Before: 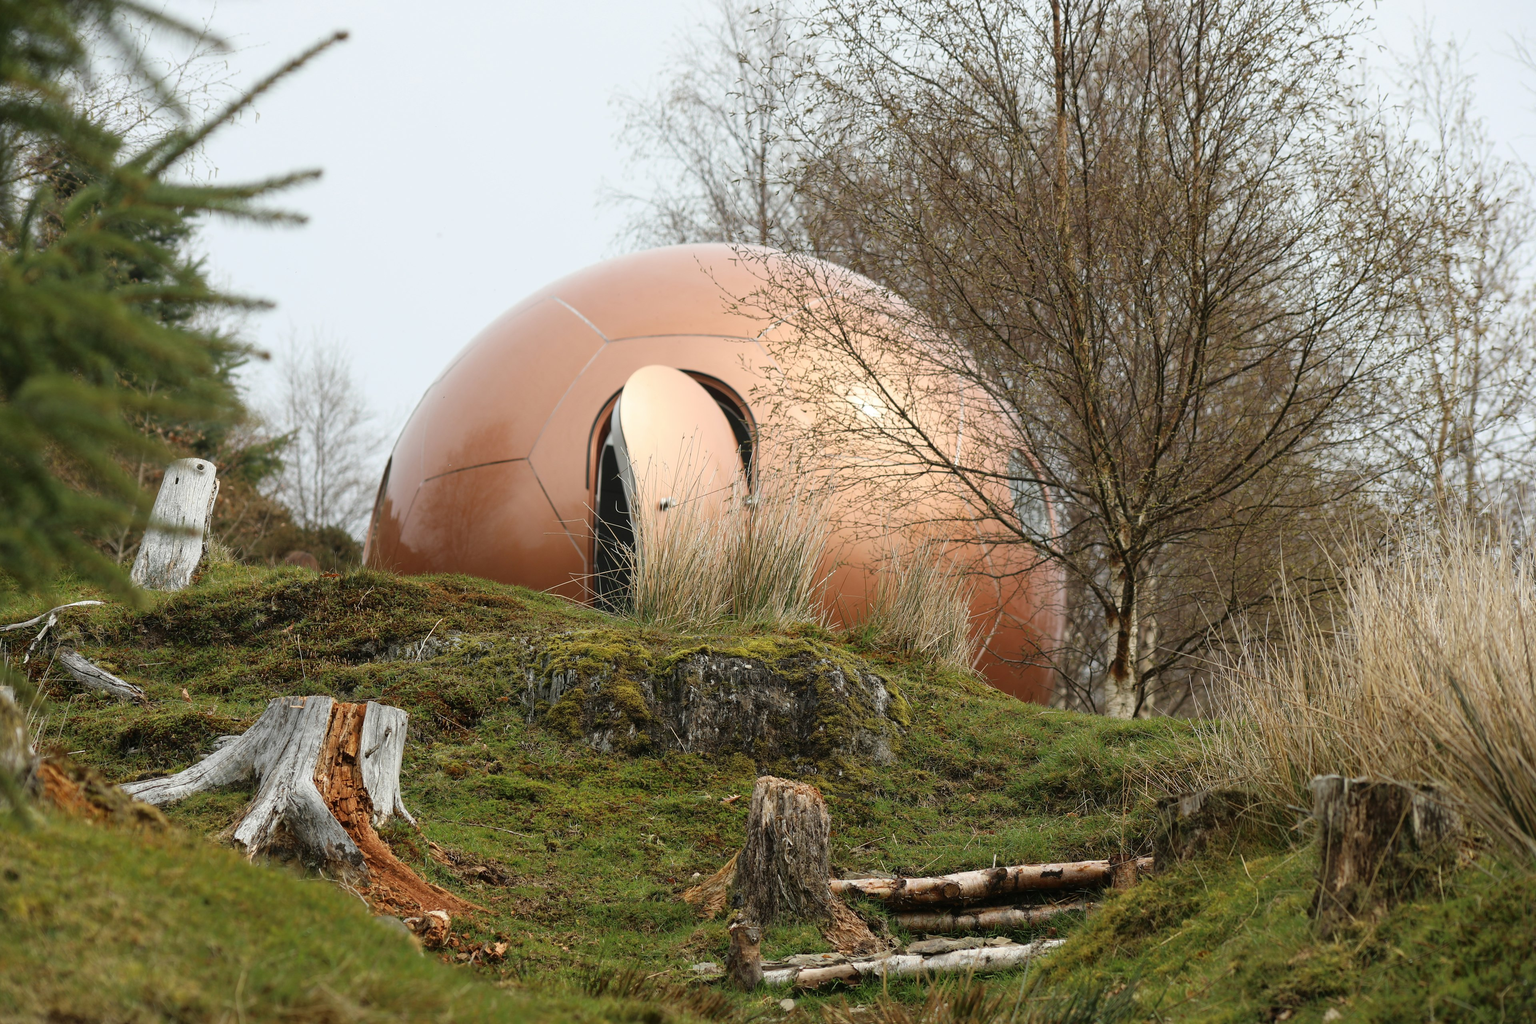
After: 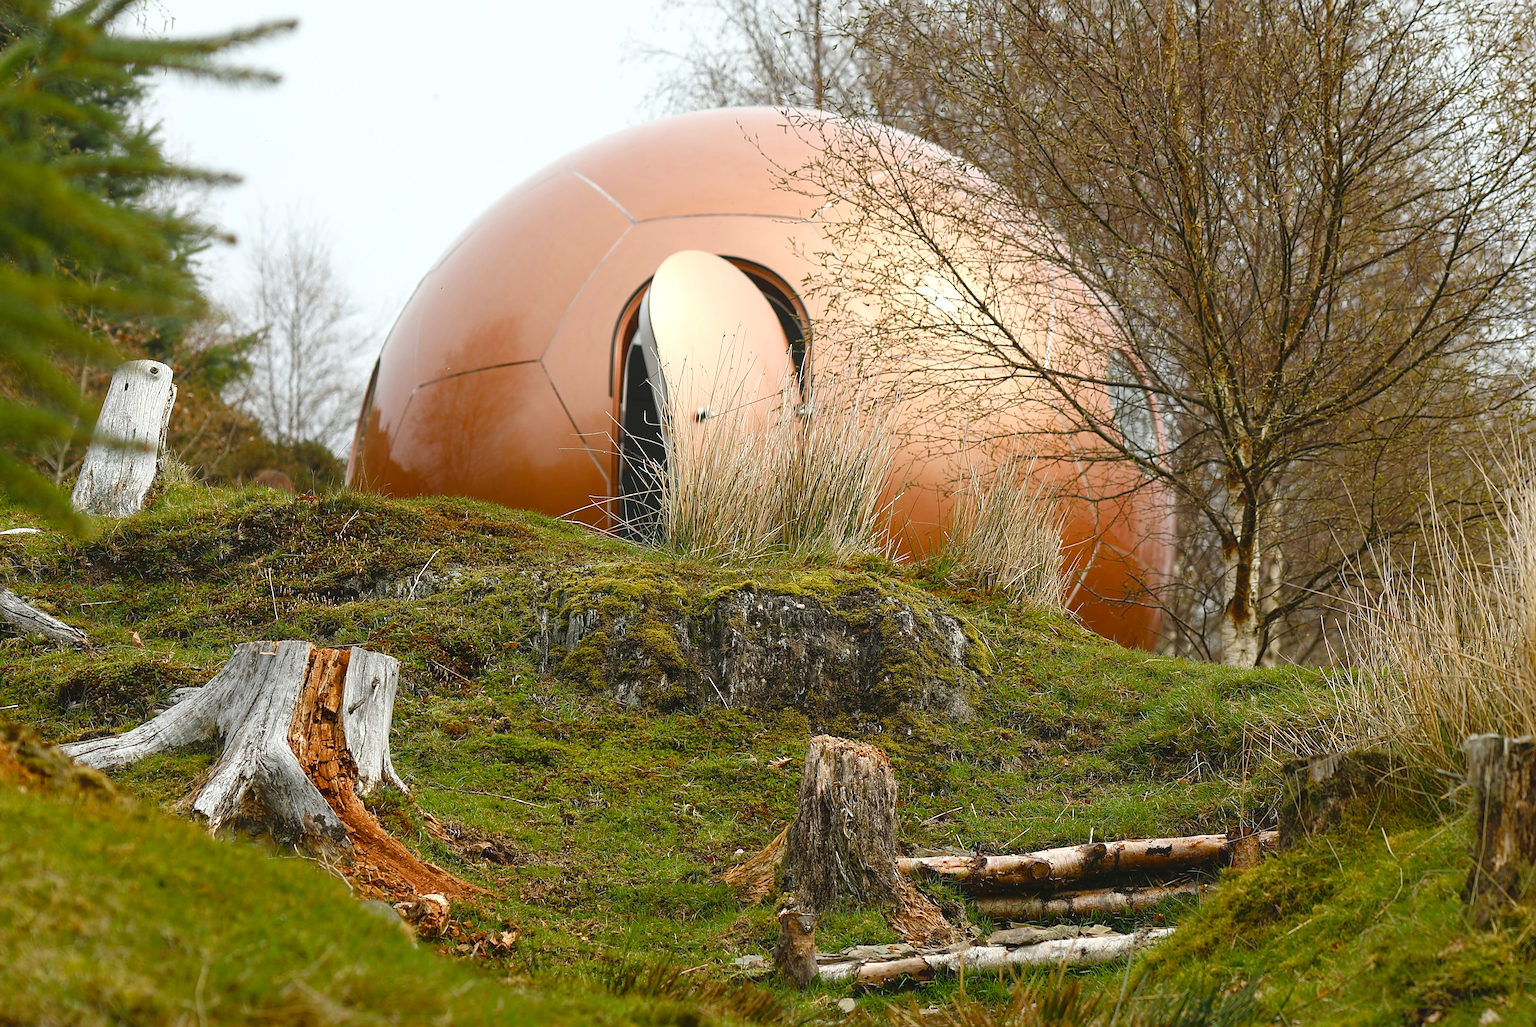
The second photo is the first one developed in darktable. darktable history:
exposure: exposure 0.203 EV, compensate highlight preservation false
sharpen: amount 0.494
crop and rotate: left 4.579%, top 14.968%, right 10.666%
color balance rgb: global offset › luminance 0.489%, global offset › hue 61.47°, perceptual saturation grading › global saturation 45.337%, perceptual saturation grading › highlights -49.653%, perceptual saturation grading › shadows 29.556%
